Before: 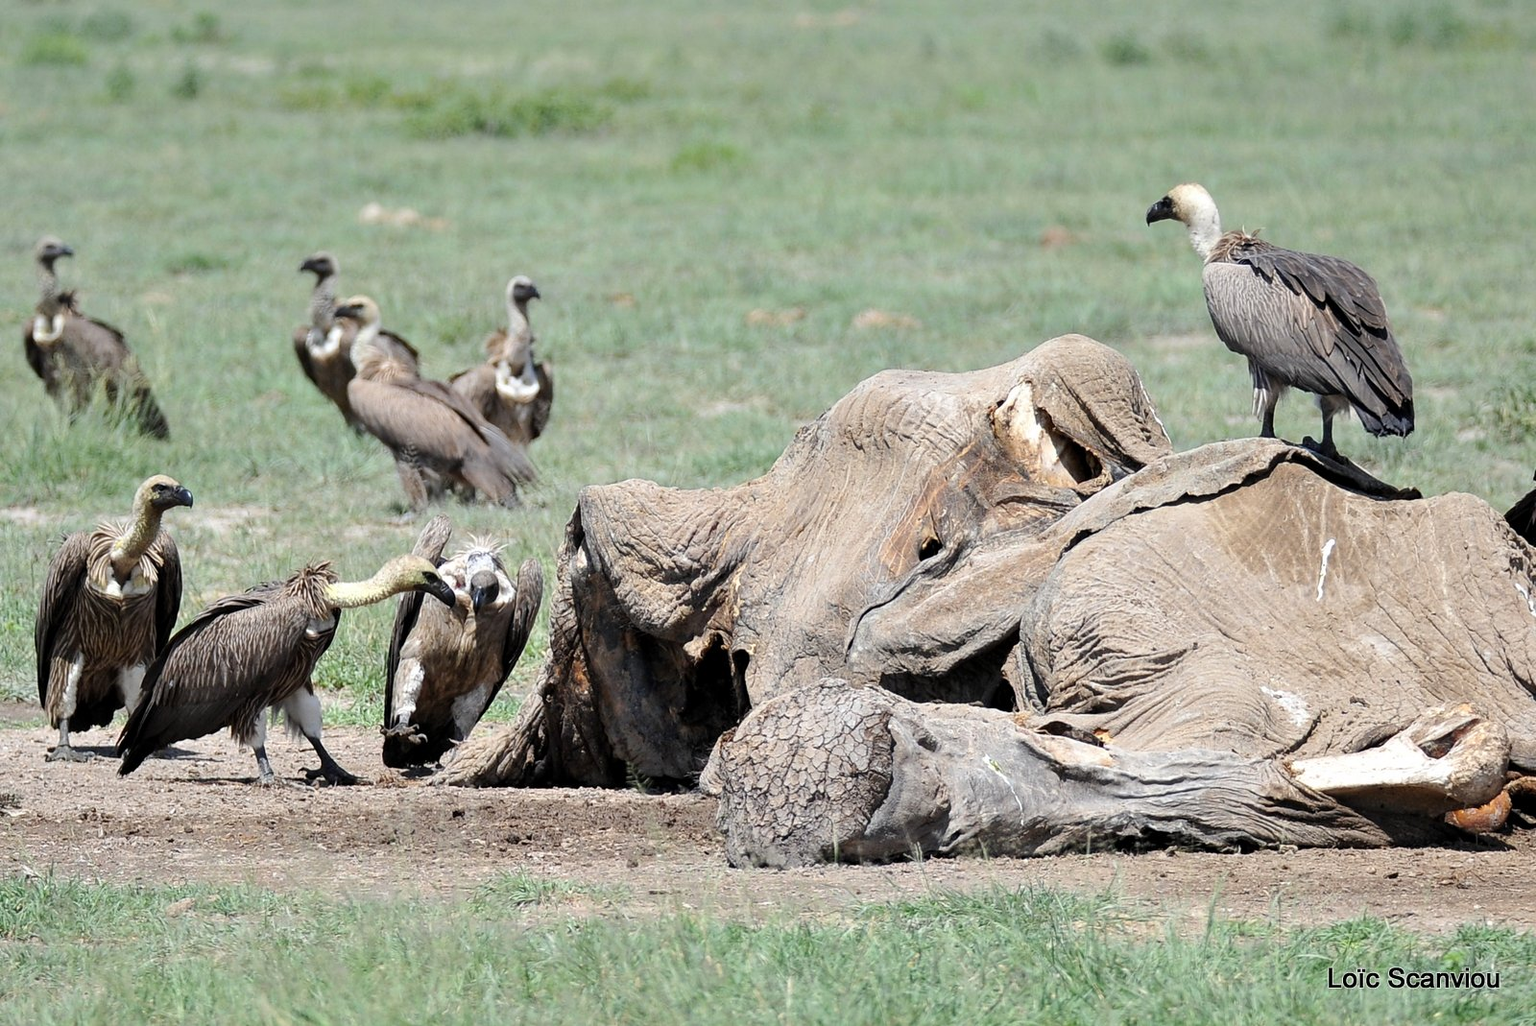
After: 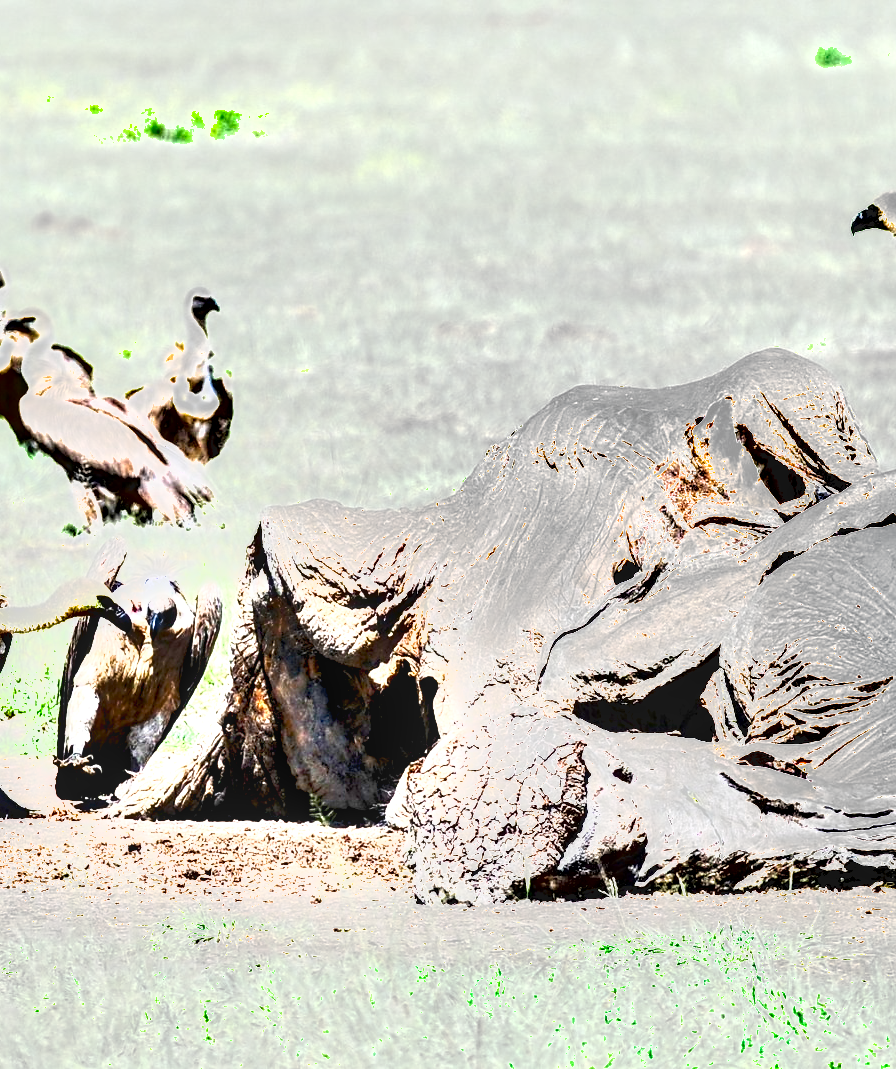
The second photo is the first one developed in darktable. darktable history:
crop: left 21.493%, right 22.496%
local contrast: detail 130%
color balance rgb: perceptual saturation grading › global saturation 0.341%, global vibrance 39.195%
exposure: black level correction 0.007, exposure 0.098 EV, compensate exposure bias true, compensate highlight preservation false
shadows and highlights: soften with gaussian
